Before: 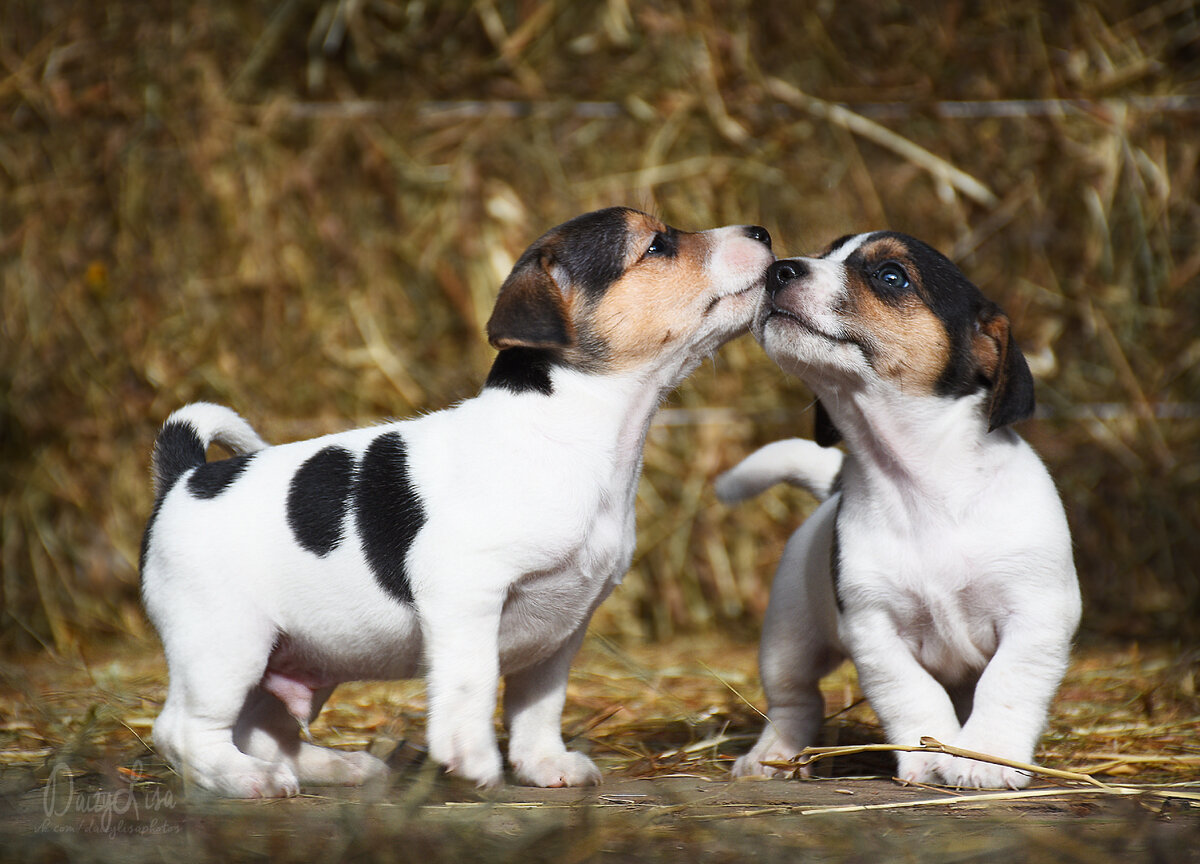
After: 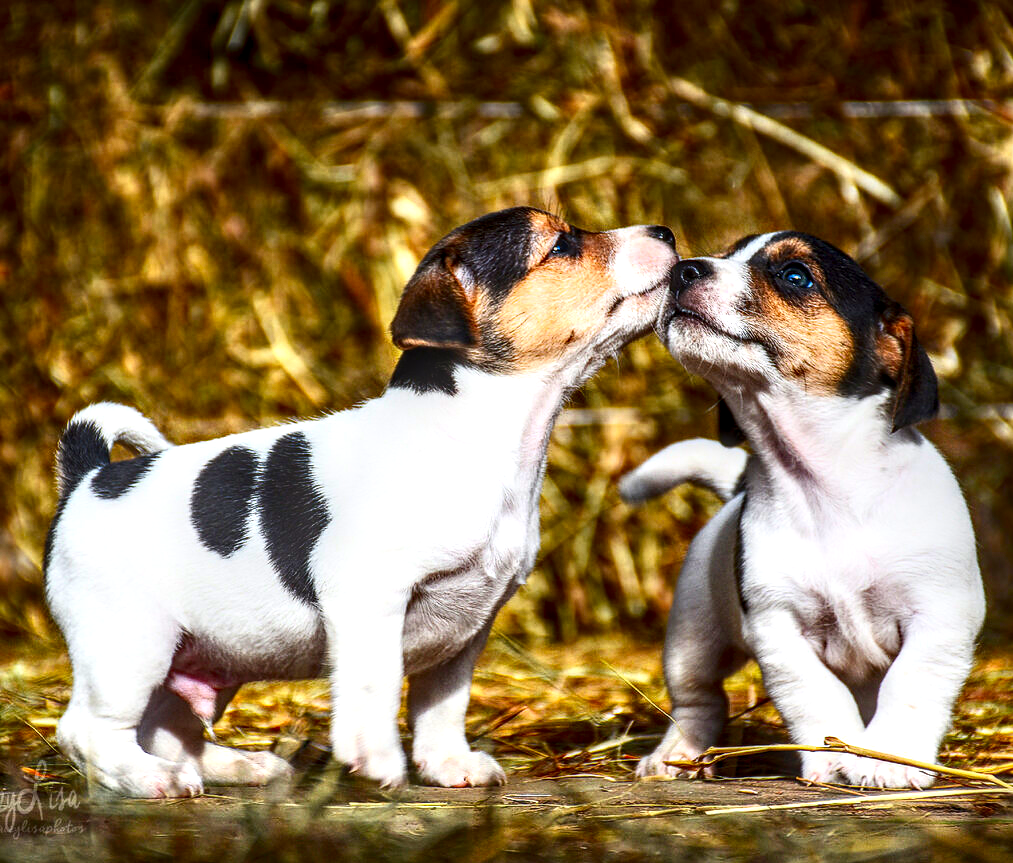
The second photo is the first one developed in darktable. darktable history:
tone equalizer: on, module defaults
contrast brightness saturation: contrast 0.269, brightness 0.01, saturation 0.855
crop: left 8.08%, right 7.447%
local contrast: highlights 4%, shadows 0%, detail 182%
